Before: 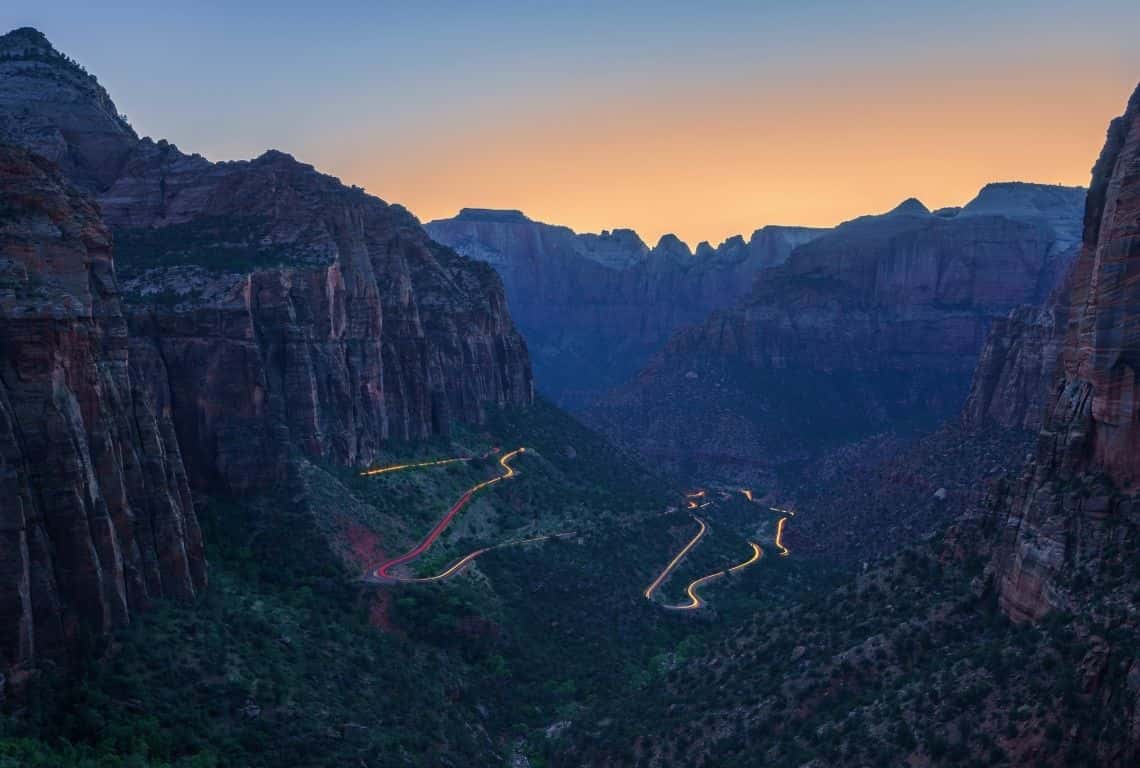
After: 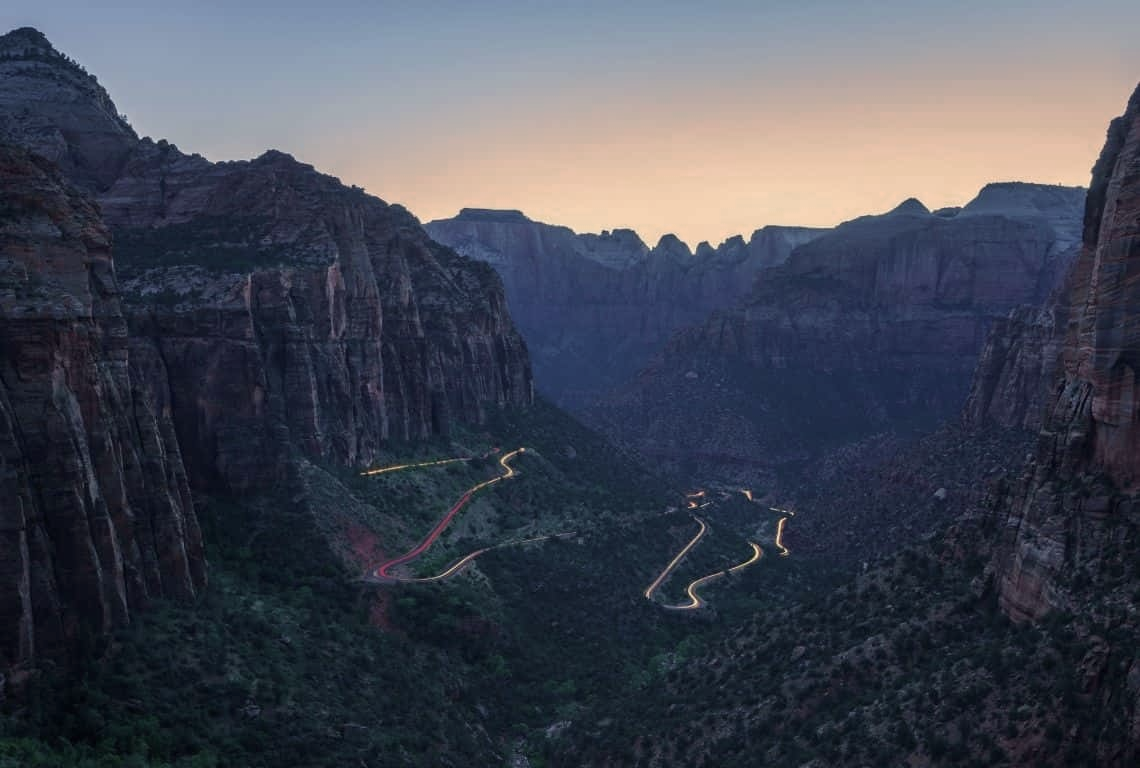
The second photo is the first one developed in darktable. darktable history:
color zones: curves: ch0 [(0, 0.559) (0.153, 0.551) (0.229, 0.5) (0.429, 0.5) (0.571, 0.5) (0.714, 0.5) (0.857, 0.5) (1, 0.559)]; ch1 [(0, 0.417) (0.112, 0.336) (0.213, 0.26) (0.429, 0.34) (0.571, 0.35) (0.683, 0.331) (0.857, 0.344) (1, 0.417)]
